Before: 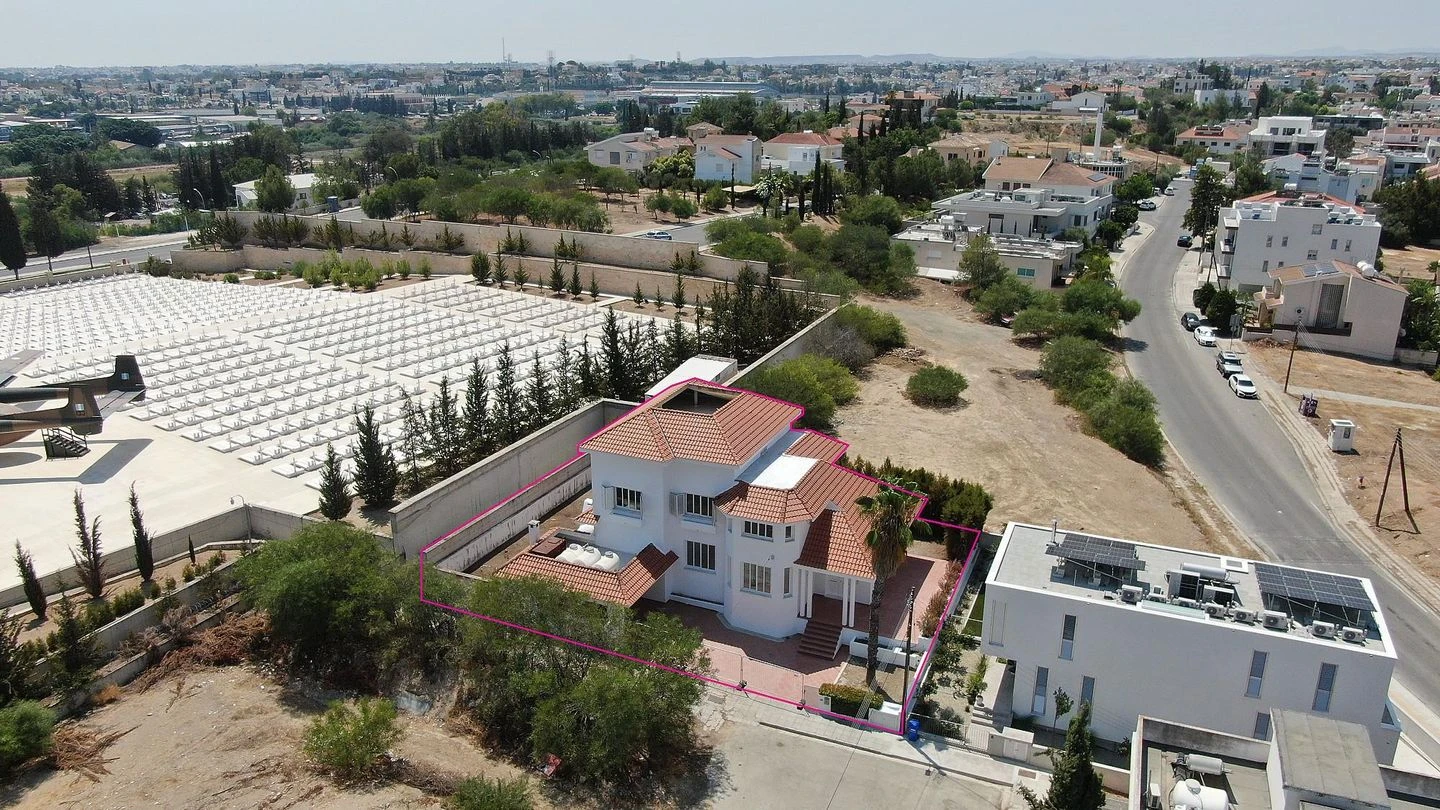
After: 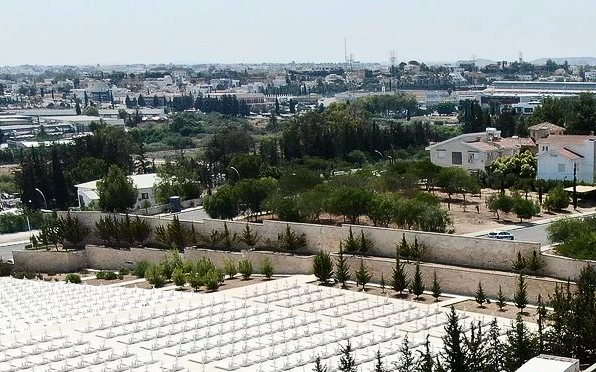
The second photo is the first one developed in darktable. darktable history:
contrast brightness saturation: contrast 0.27
crop and rotate: left 11.034%, top 0.081%, right 47.508%, bottom 53.952%
